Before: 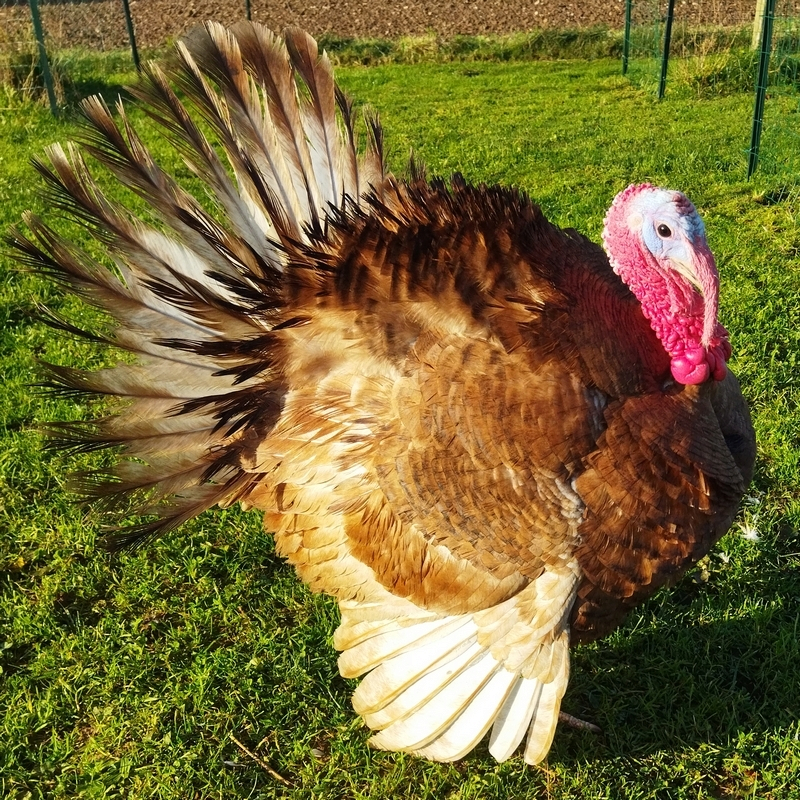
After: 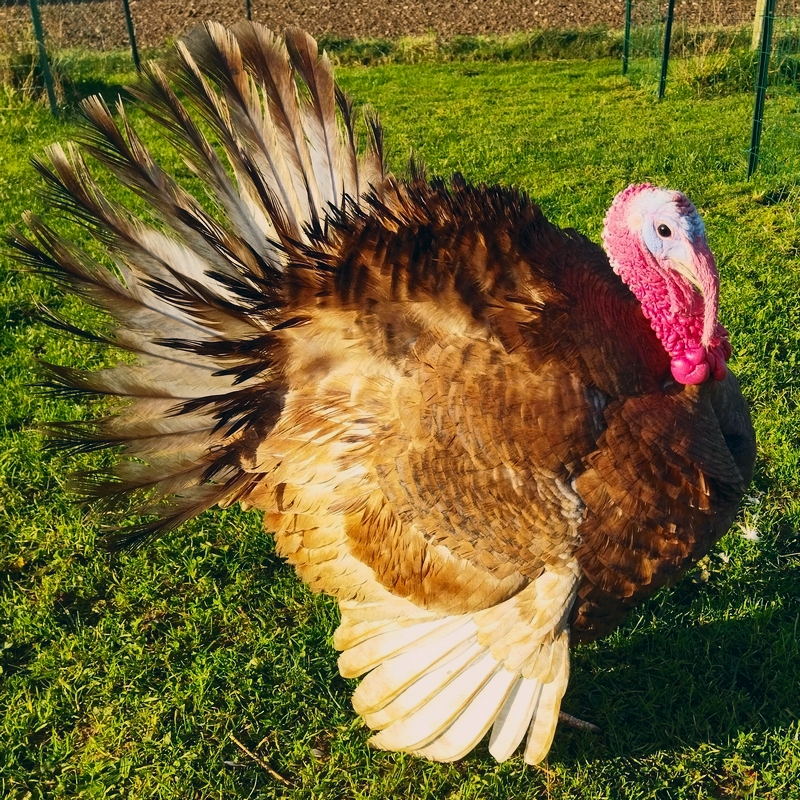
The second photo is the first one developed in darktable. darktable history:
tone curve: curves: ch0 [(0, 0) (0.003, 0.009) (0.011, 0.019) (0.025, 0.034) (0.044, 0.057) (0.069, 0.082) (0.1, 0.104) (0.136, 0.131) (0.177, 0.165) (0.224, 0.212) (0.277, 0.279) (0.335, 0.342) (0.399, 0.401) (0.468, 0.477) (0.543, 0.572) (0.623, 0.675) (0.709, 0.772) (0.801, 0.85) (0.898, 0.942) (1, 1)], color space Lab, independent channels, preserve colors none
haze removal: strength 0.028, distance 0.244, compatibility mode true, adaptive false
shadows and highlights: radius 120.41, shadows 21.99, white point adjustment -9.56, highlights -13.1, soften with gaussian
color correction: highlights a* 5.47, highlights b* 5.29, shadows a* -4.6, shadows b* -5.06
